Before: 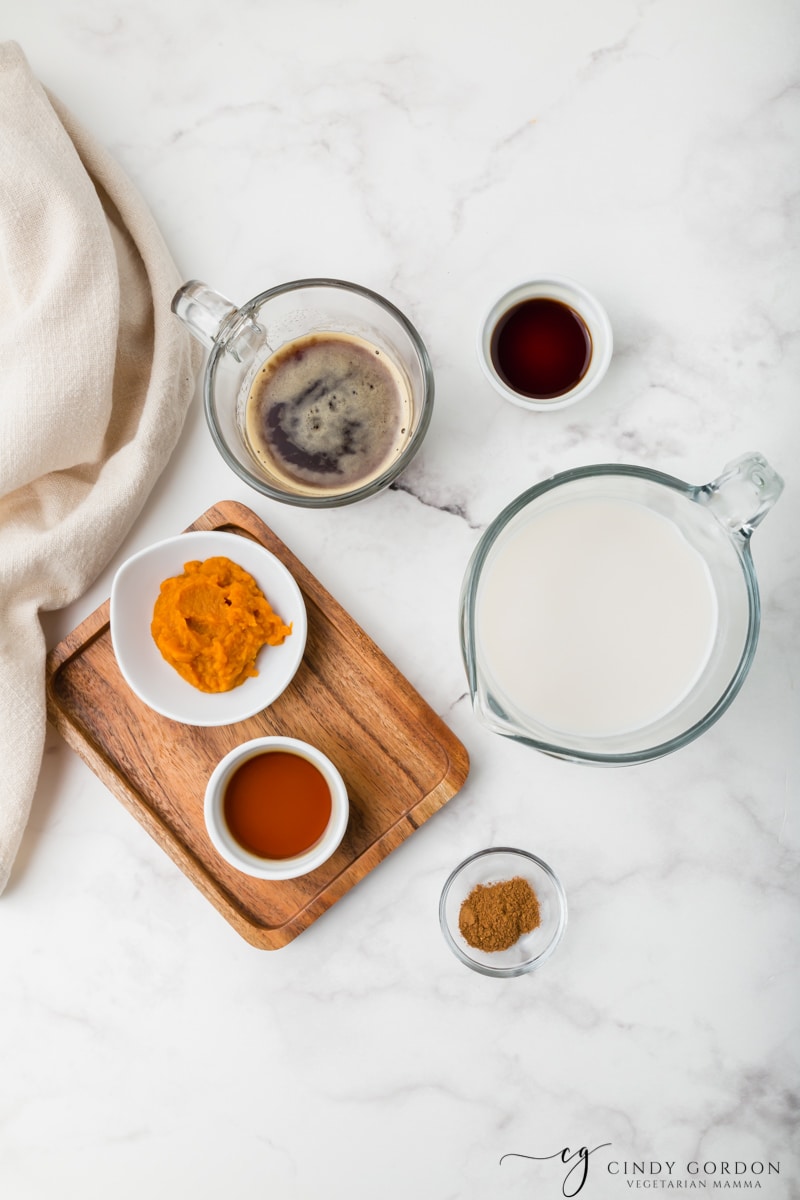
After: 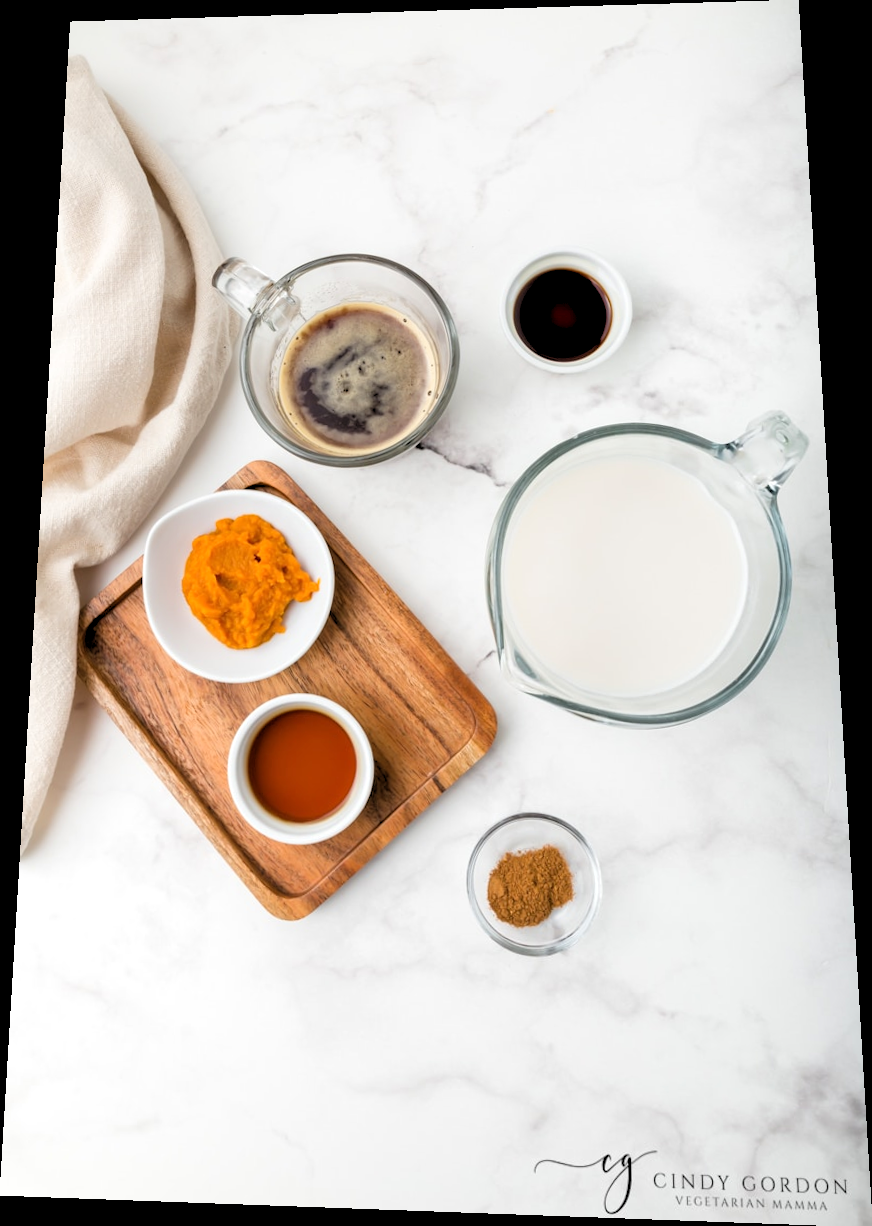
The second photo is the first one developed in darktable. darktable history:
rotate and perspective: rotation 0.128°, lens shift (vertical) -0.181, lens shift (horizontal) -0.044, shear 0.001, automatic cropping off
rgb levels: levels [[0.013, 0.434, 0.89], [0, 0.5, 1], [0, 0.5, 1]]
